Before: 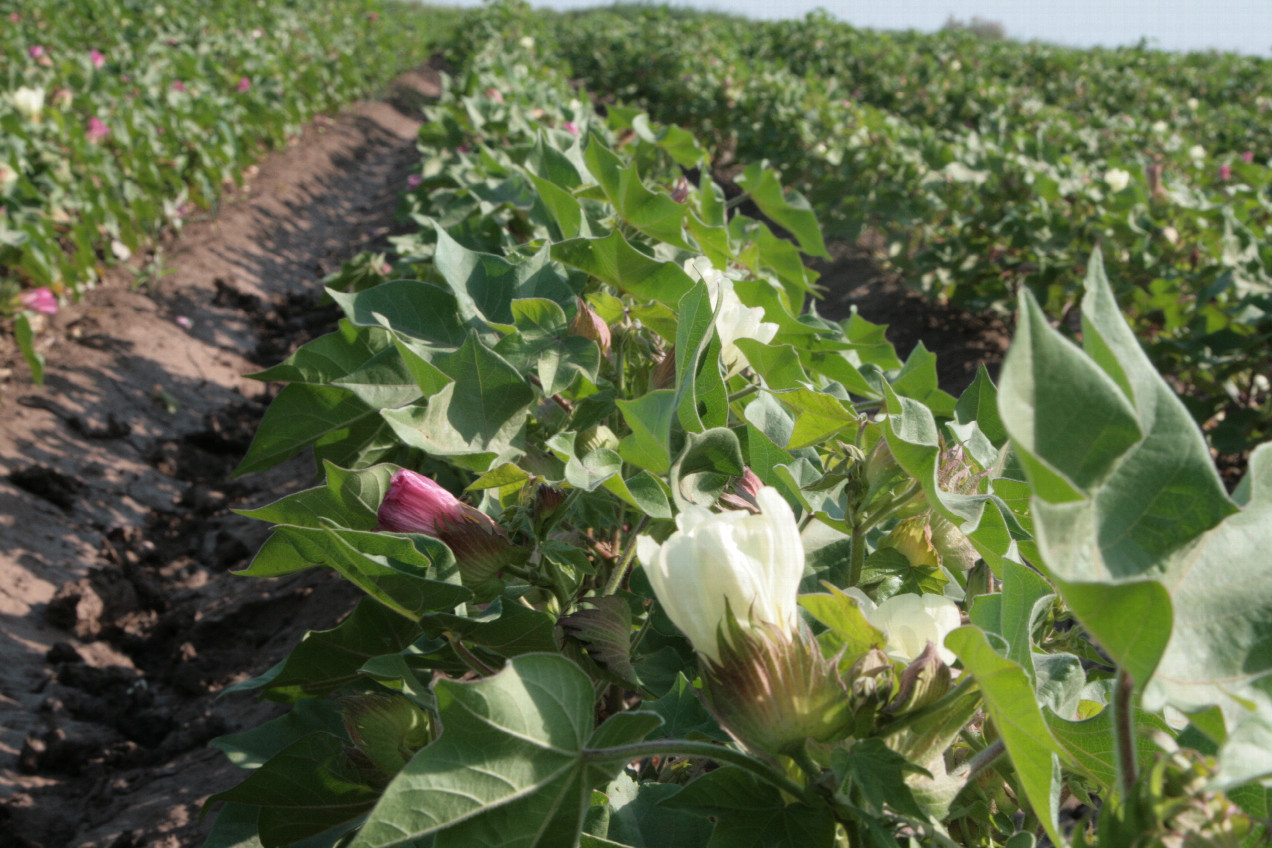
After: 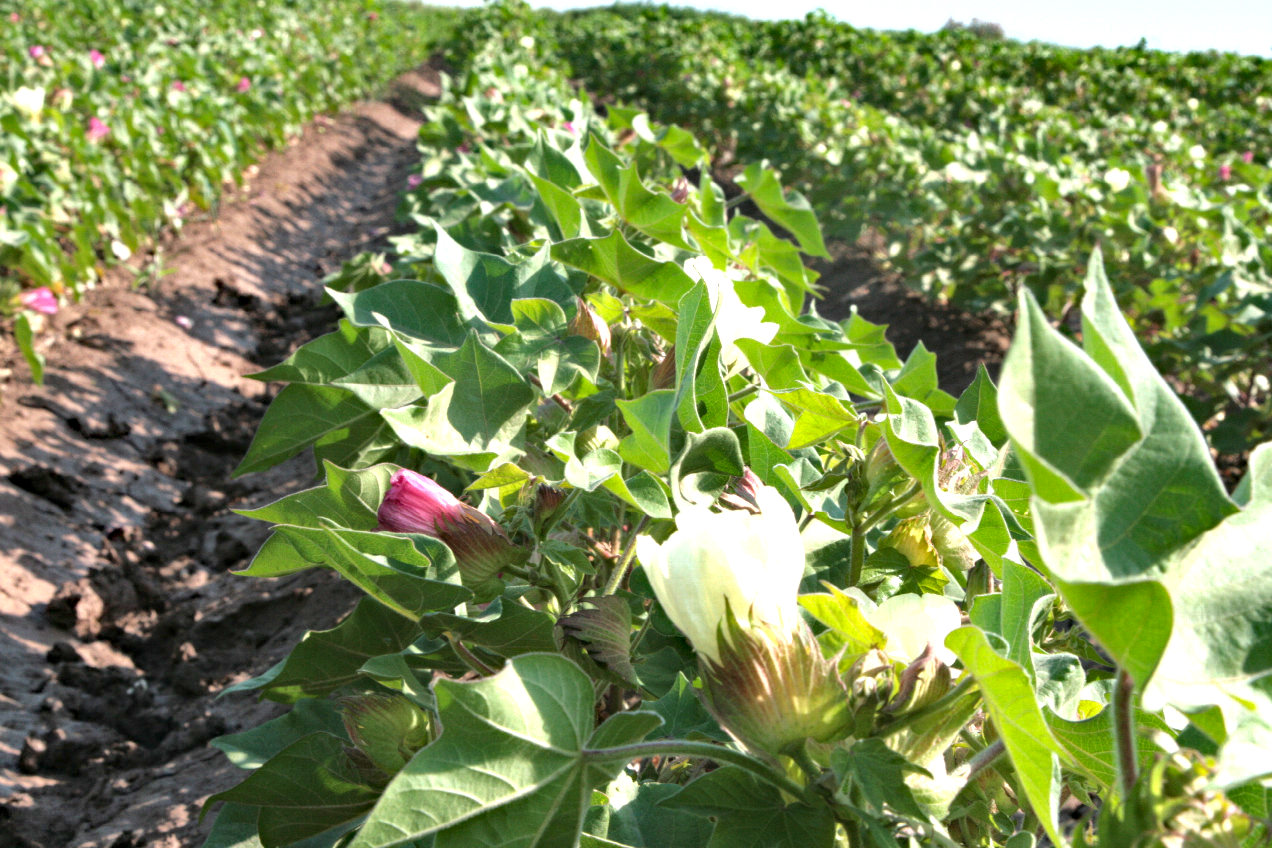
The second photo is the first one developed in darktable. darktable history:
shadows and highlights: shadows 52.96, soften with gaussian
exposure: black level correction 0, exposure 1.199 EV, compensate exposure bias true, compensate highlight preservation false
haze removal: strength 0.284, distance 0.255, adaptive false
